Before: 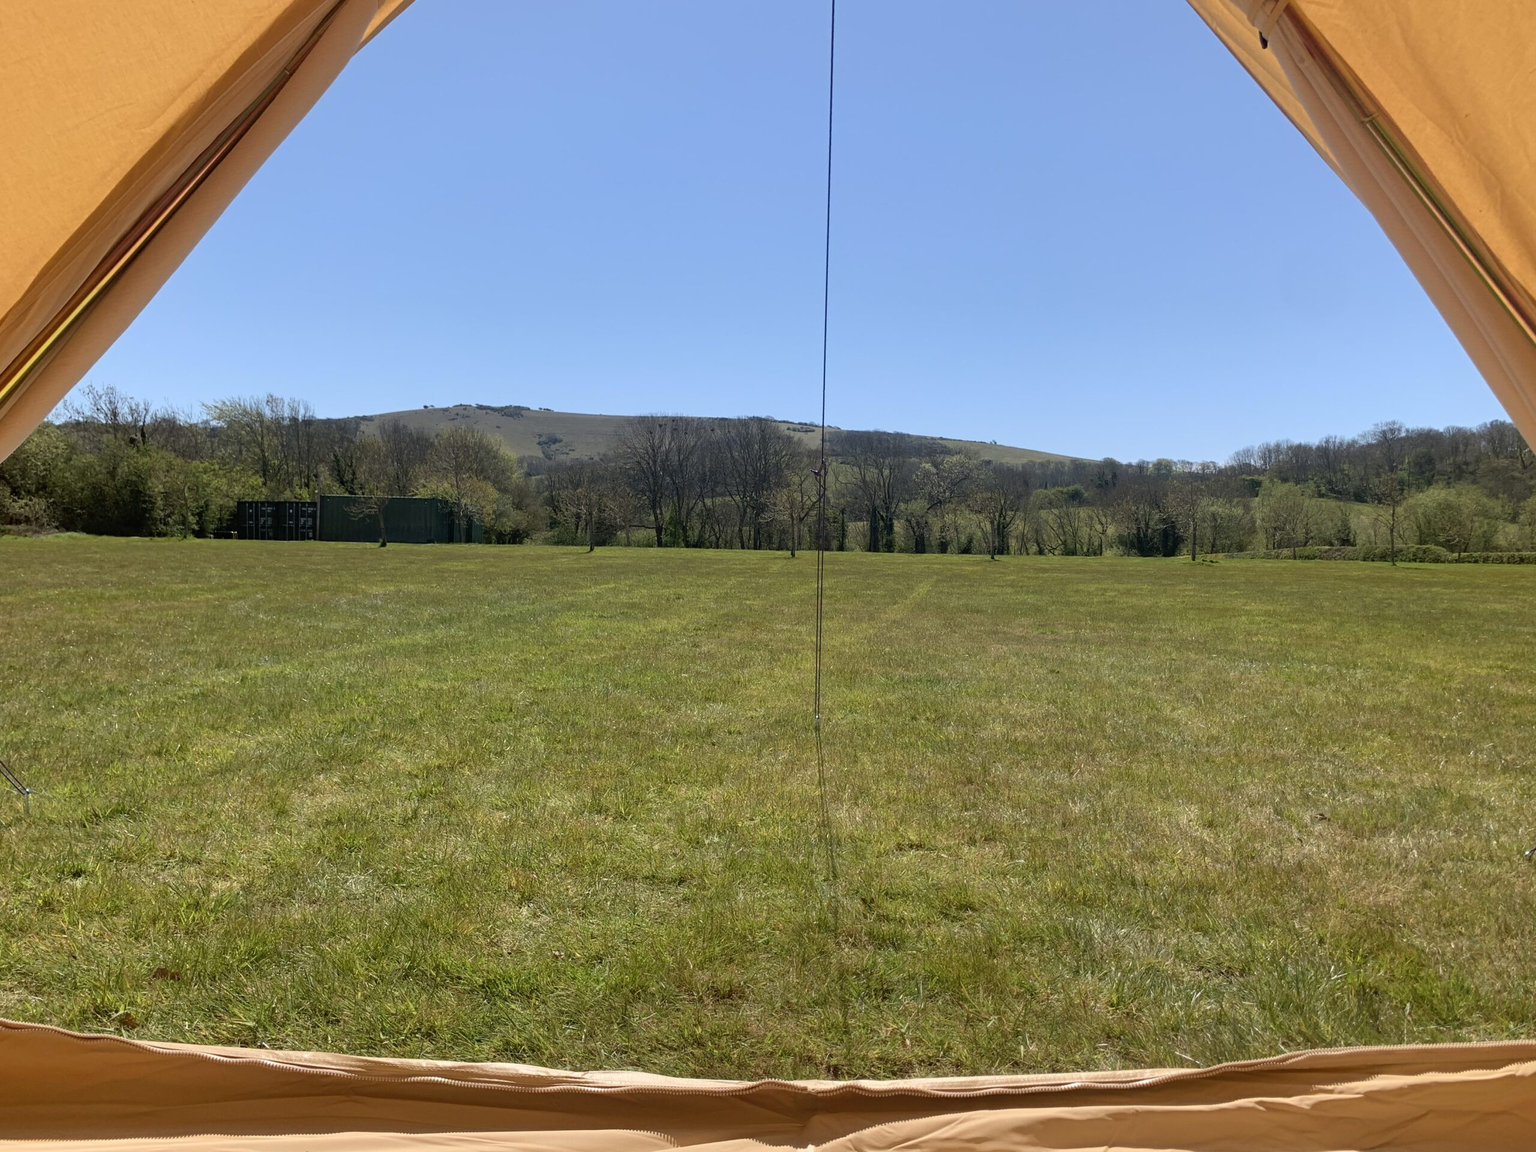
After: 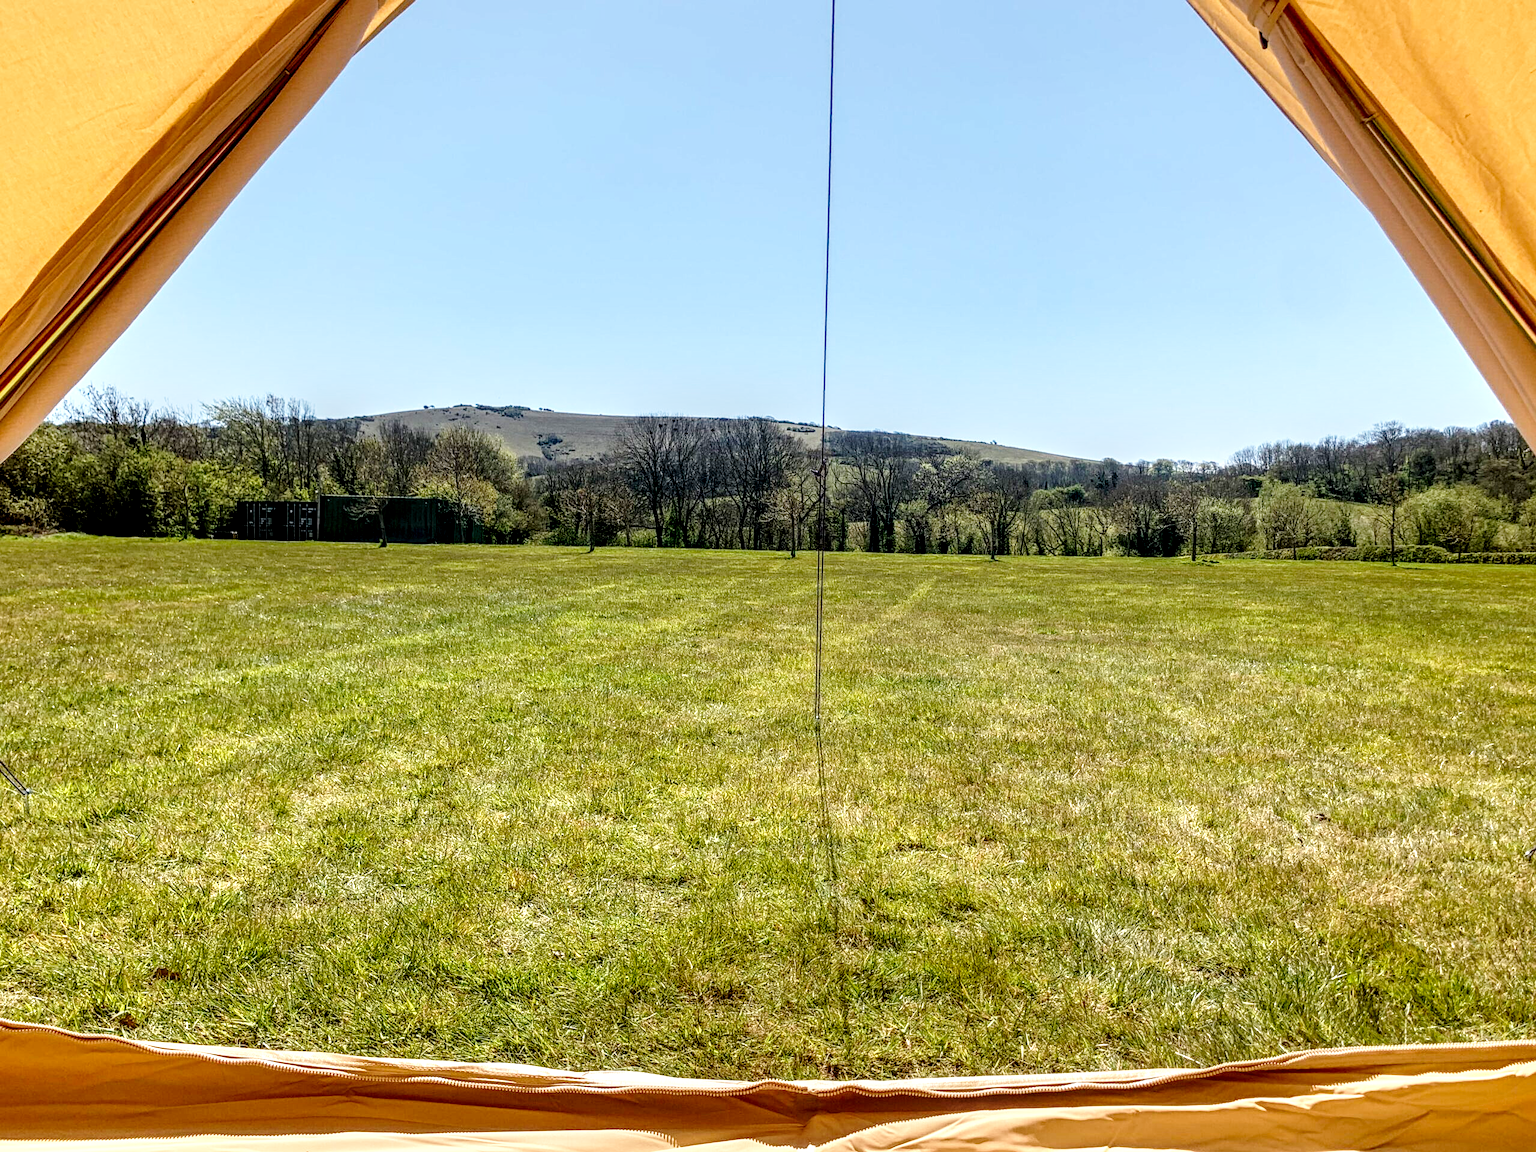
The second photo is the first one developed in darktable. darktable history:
local contrast: highlights 0%, shadows 0%, detail 182%
base curve: curves: ch0 [(0, 0) (0.028, 0.03) (0.121, 0.232) (0.46, 0.748) (0.859, 0.968) (1, 1)], preserve colors none
sharpen: amount 0.2
